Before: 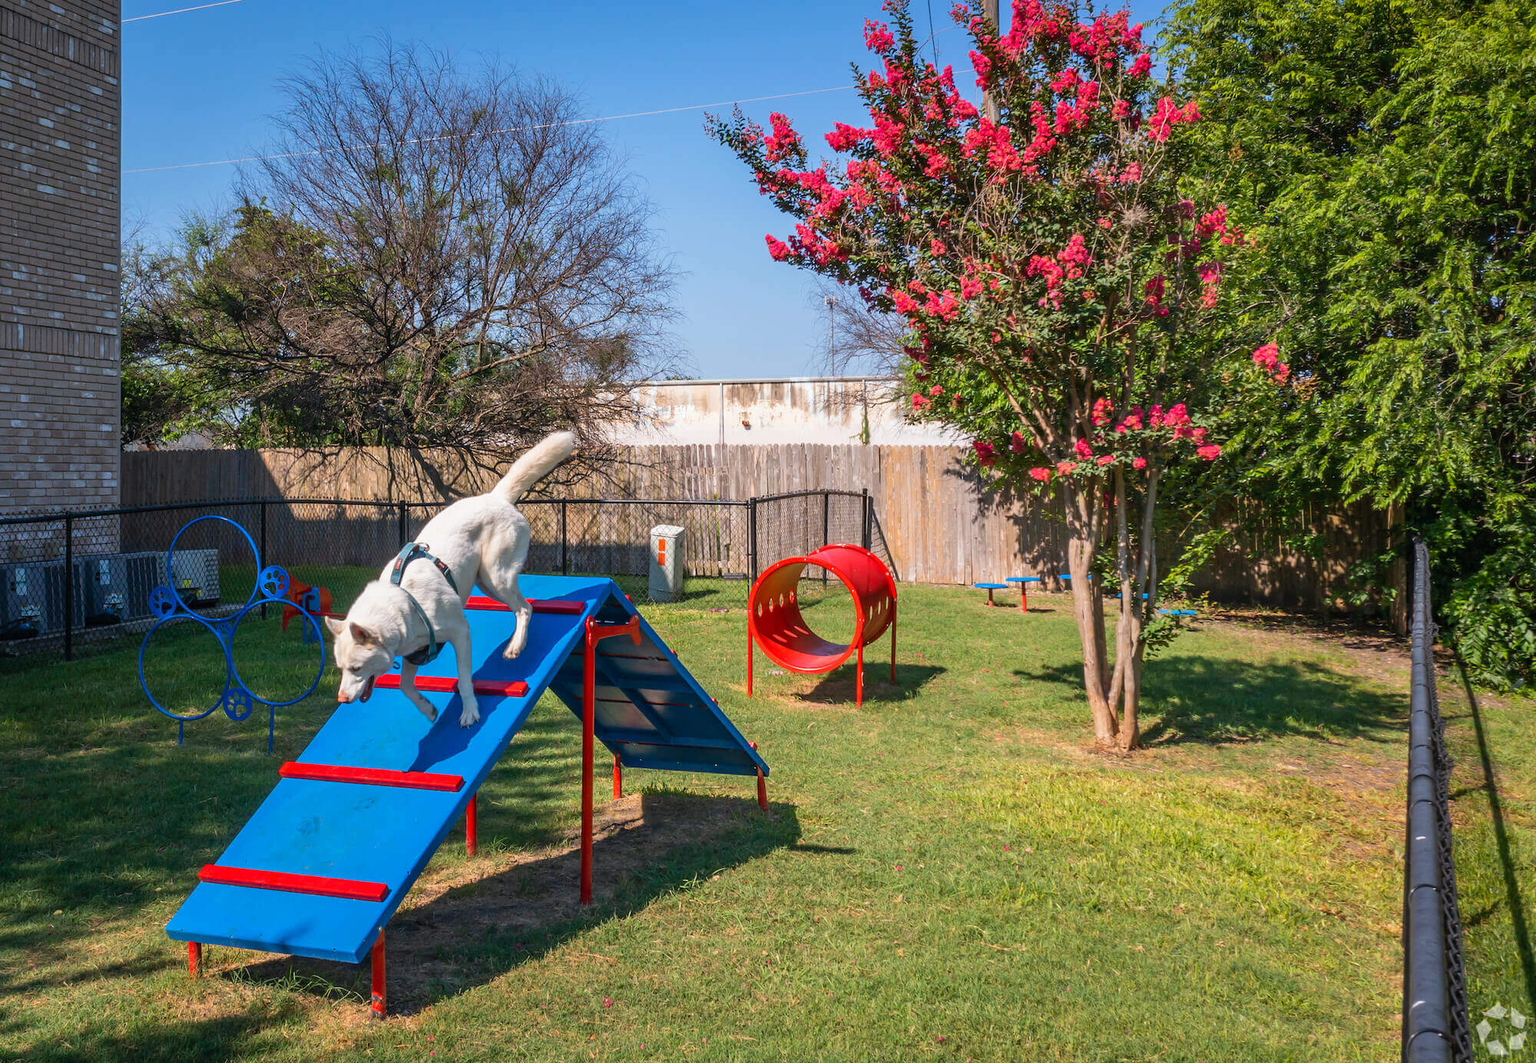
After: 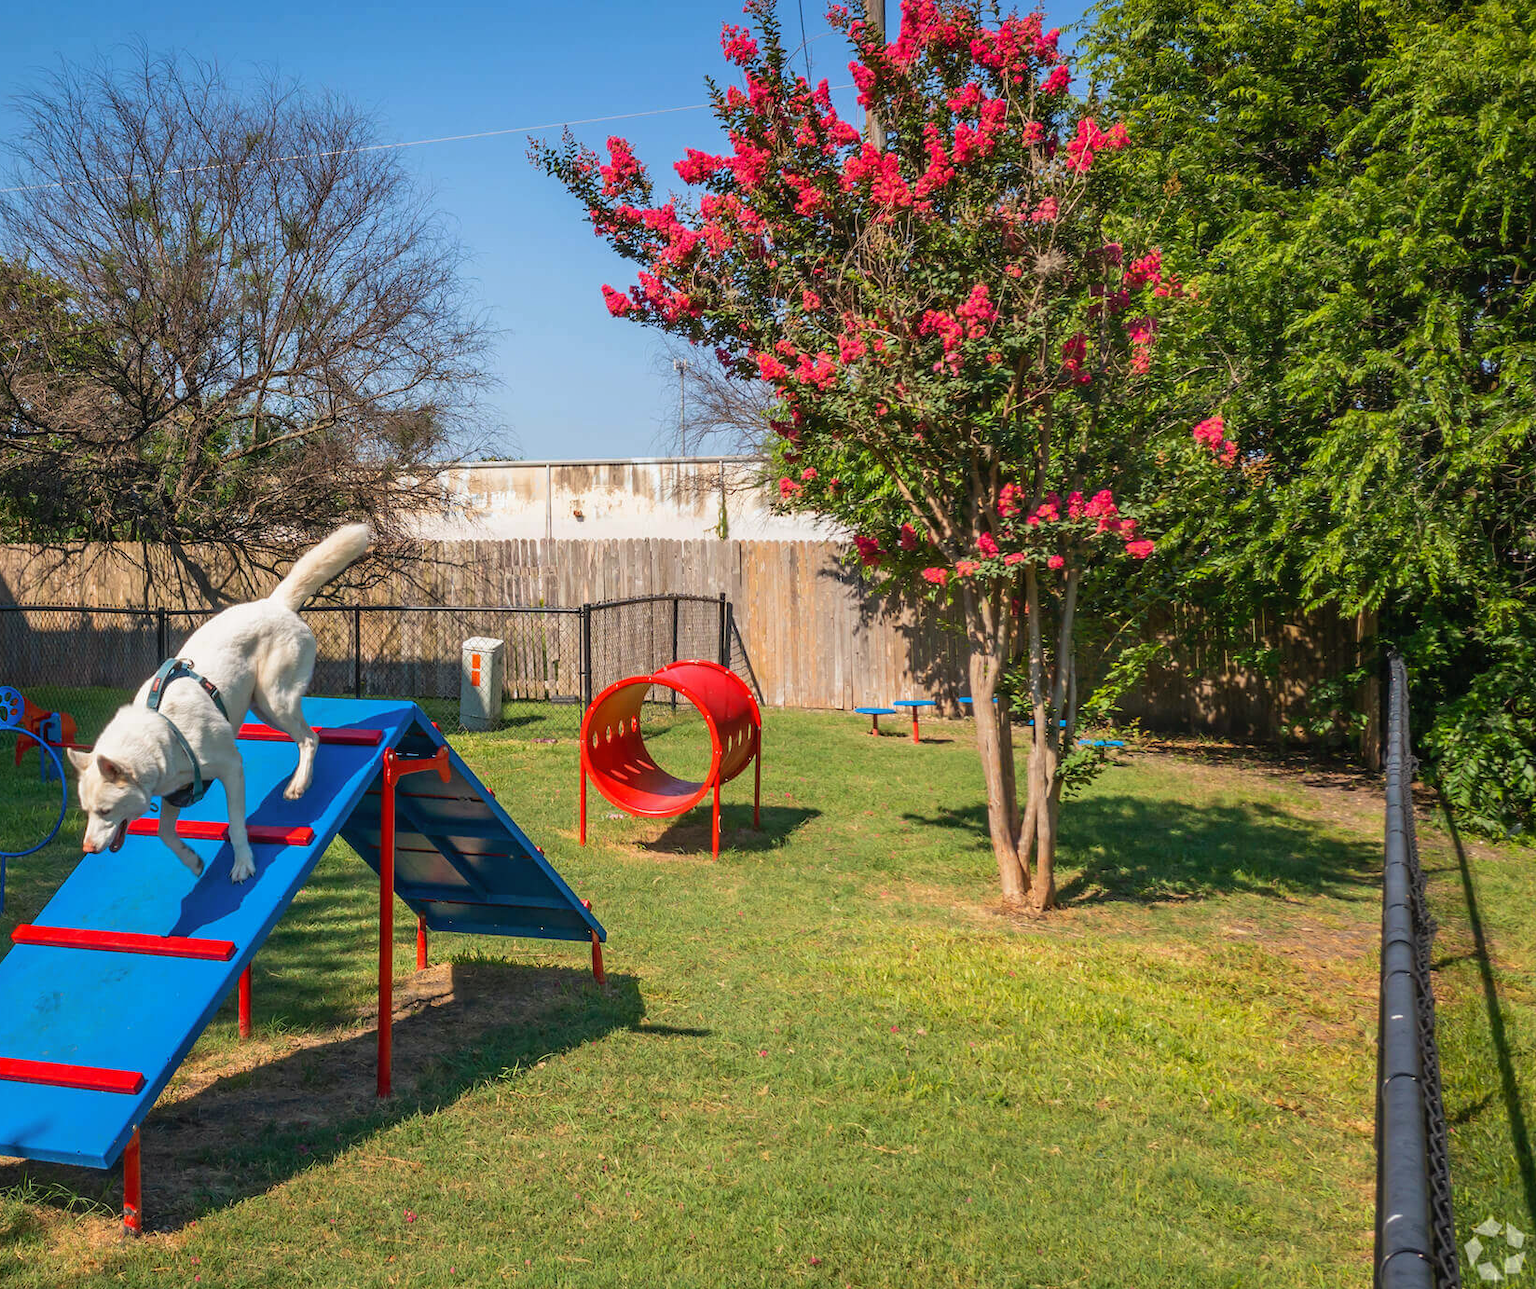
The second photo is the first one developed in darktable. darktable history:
crop: left 17.582%, bottom 0.031%
rgb curve: curves: ch2 [(0, 0) (0.567, 0.512) (1, 1)], mode RGB, independent channels
local contrast: mode bilateral grid, contrast 100, coarseness 100, detail 91%, midtone range 0.2
